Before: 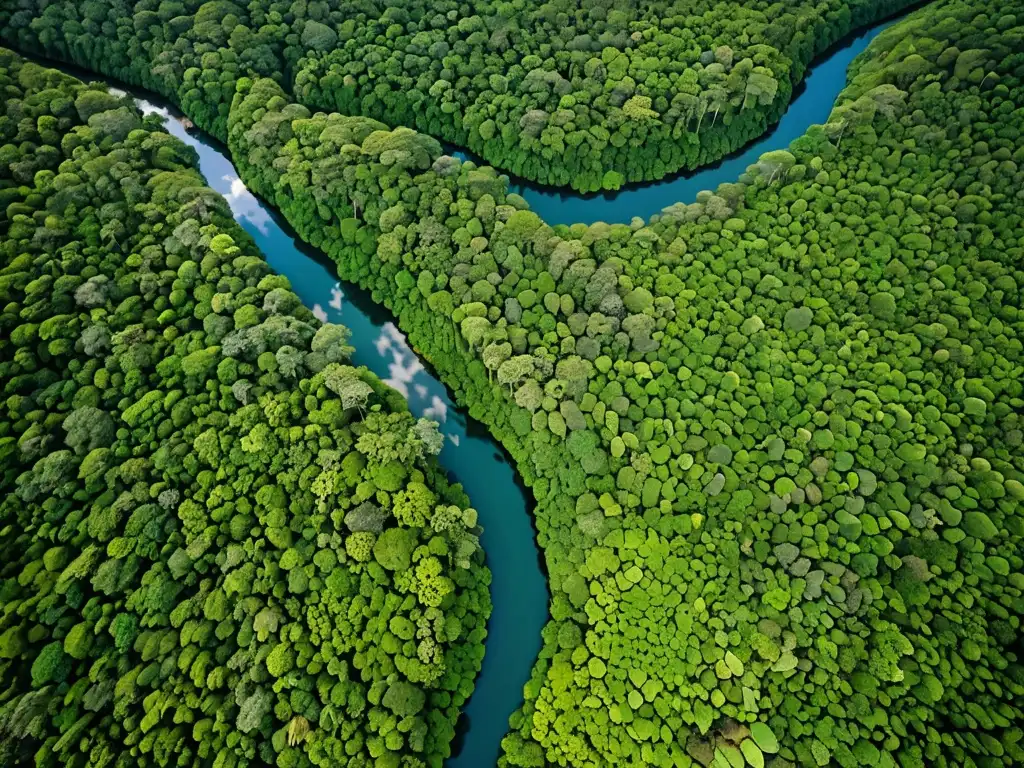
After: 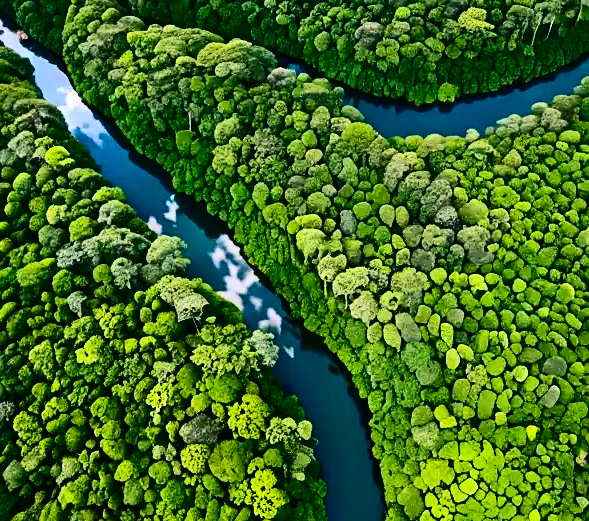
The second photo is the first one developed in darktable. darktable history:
crop: left 16.192%, top 11.504%, right 26.238%, bottom 20.556%
exposure: exposure -0.056 EV, compensate highlight preservation false
color calibration: illuminant as shot in camera, x 0.358, y 0.373, temperature 4628.91 K
color balance rgb: shadows lift › chroma 2.004%, shadows lift › hue 248.47°, global offset › luminance 0.494%, linear chroma grading › global chroma 5.428%, perceptual saturation grading › global saturation 25.736%
contrast brightness saturation: contrast 0.498, saturation -0.098
sharpen: amount 0.21
color correction: highlights a* 3.31, highlights b* 2.22, saturation 1.17
